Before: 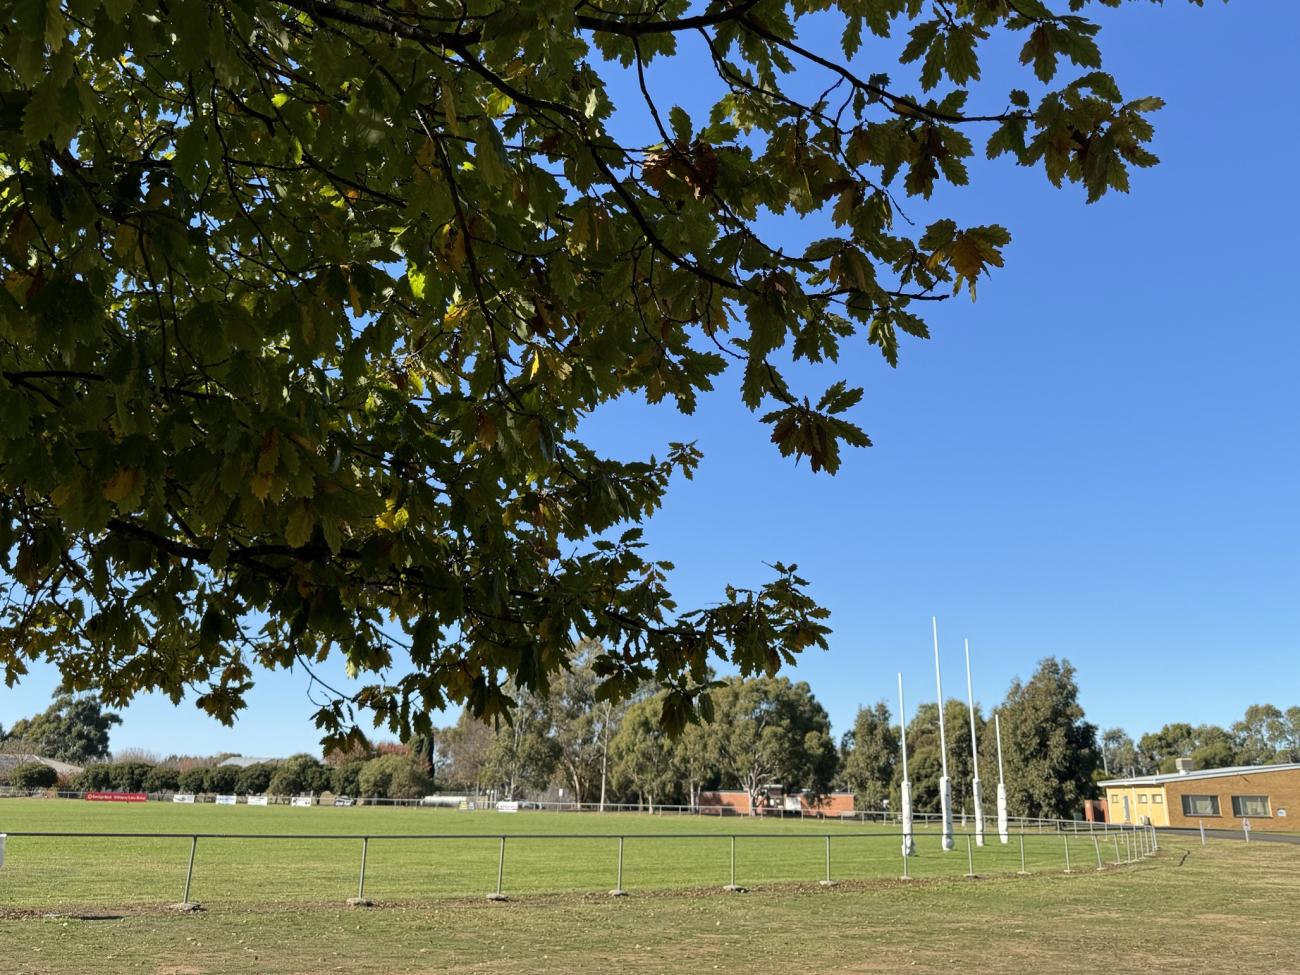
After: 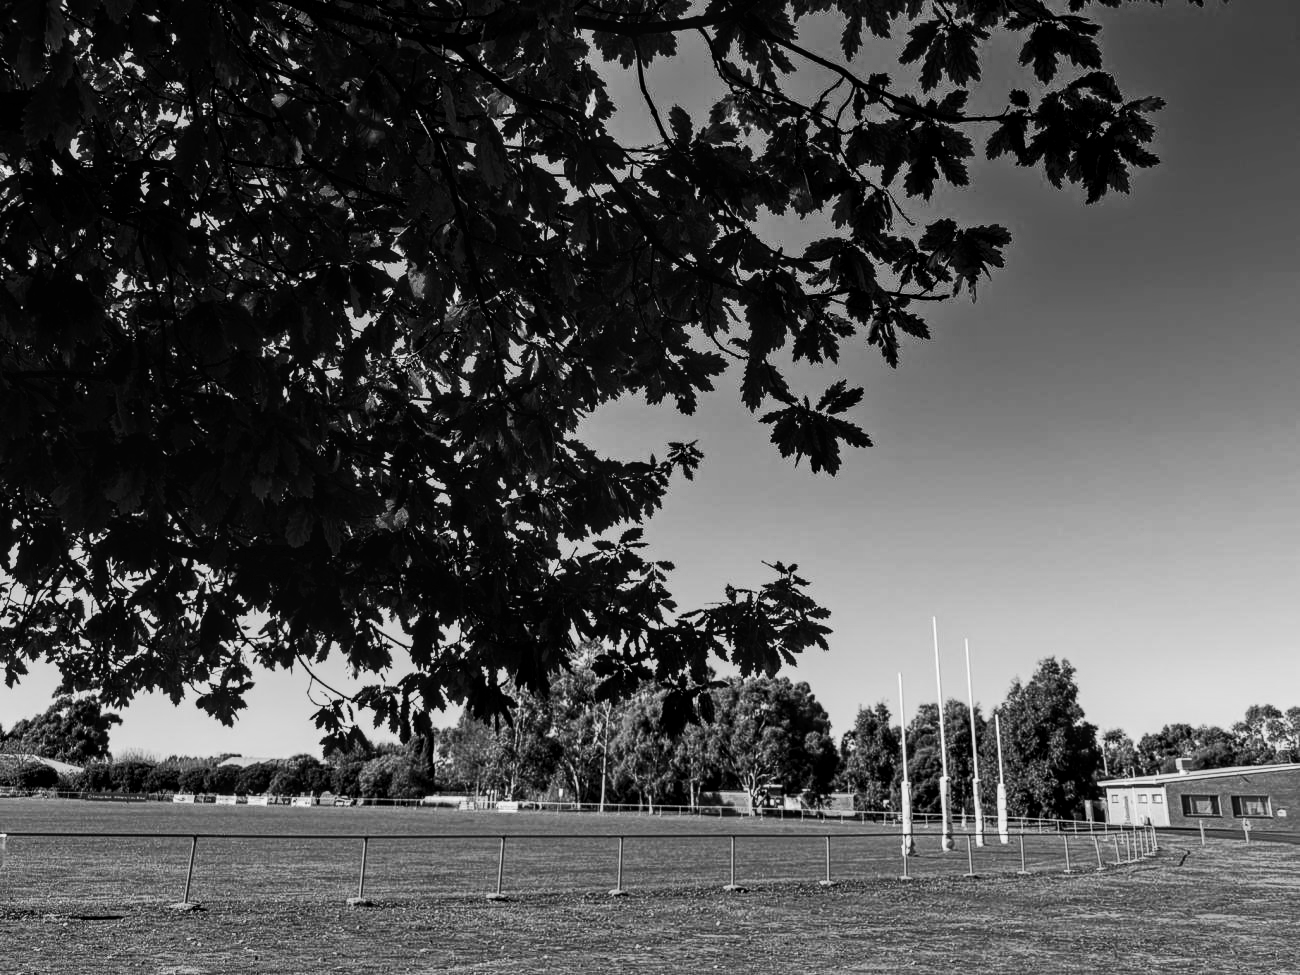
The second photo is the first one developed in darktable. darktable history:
monochrome: a -11.7, b 1.62, size 0.5, highlights 0.38
tone curve: curves: ch0 [(0, 0) (0.003, 0.005) (0.011, 0.006) (0.025, 0.004) (0.044, 0.004) (0.069, 0.007) (0.1, 0.014) (0.136, 0.018) (0.177, 0.034) (0.224, 0.065) (0.277, 0.089) (0.335, 0.143) (0.399, 0.219) (0.468, 0.327) (0.543, 0.455) (0.623, 0.63) (0.709, 0.786) (0.801, 0.87) (0.898, 0.922) (1, 1)], preserve colors none
local contrast: detail 130%
